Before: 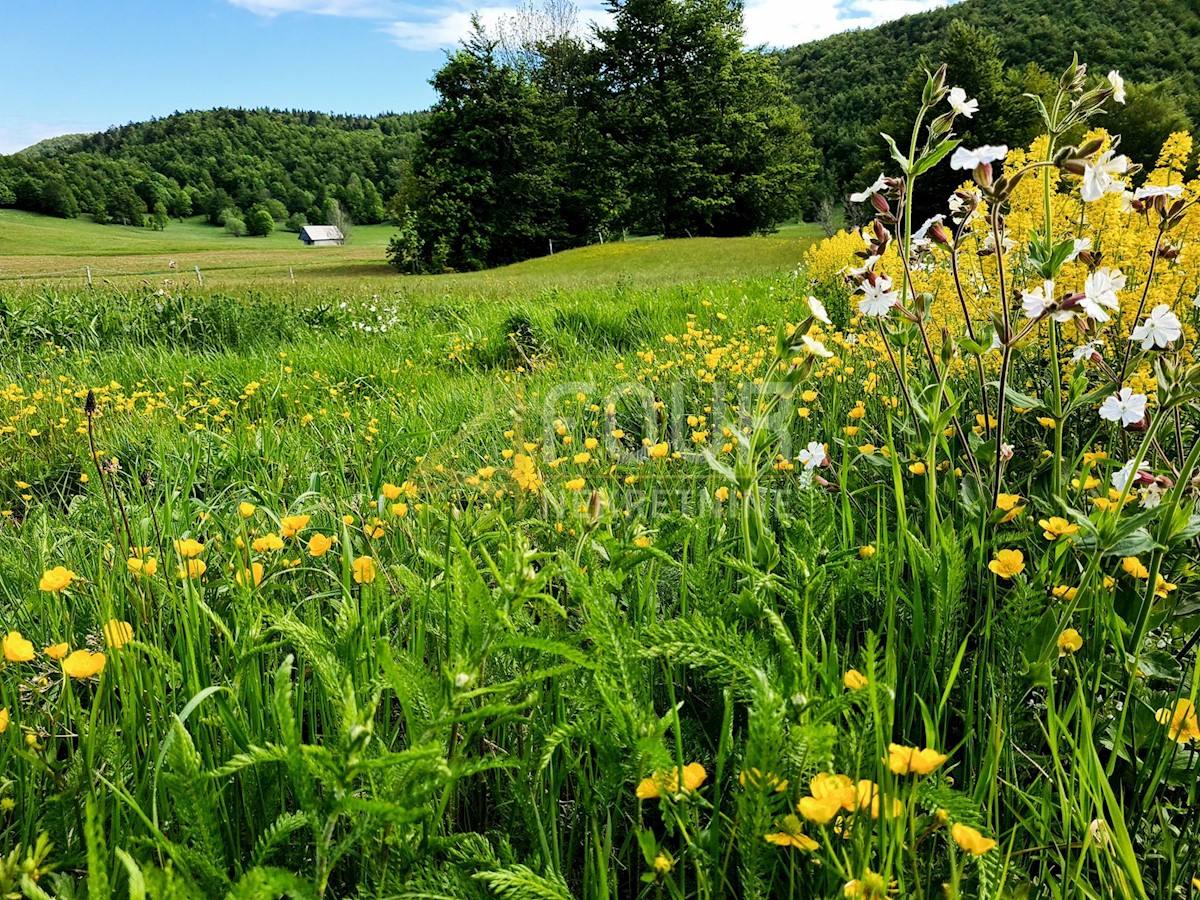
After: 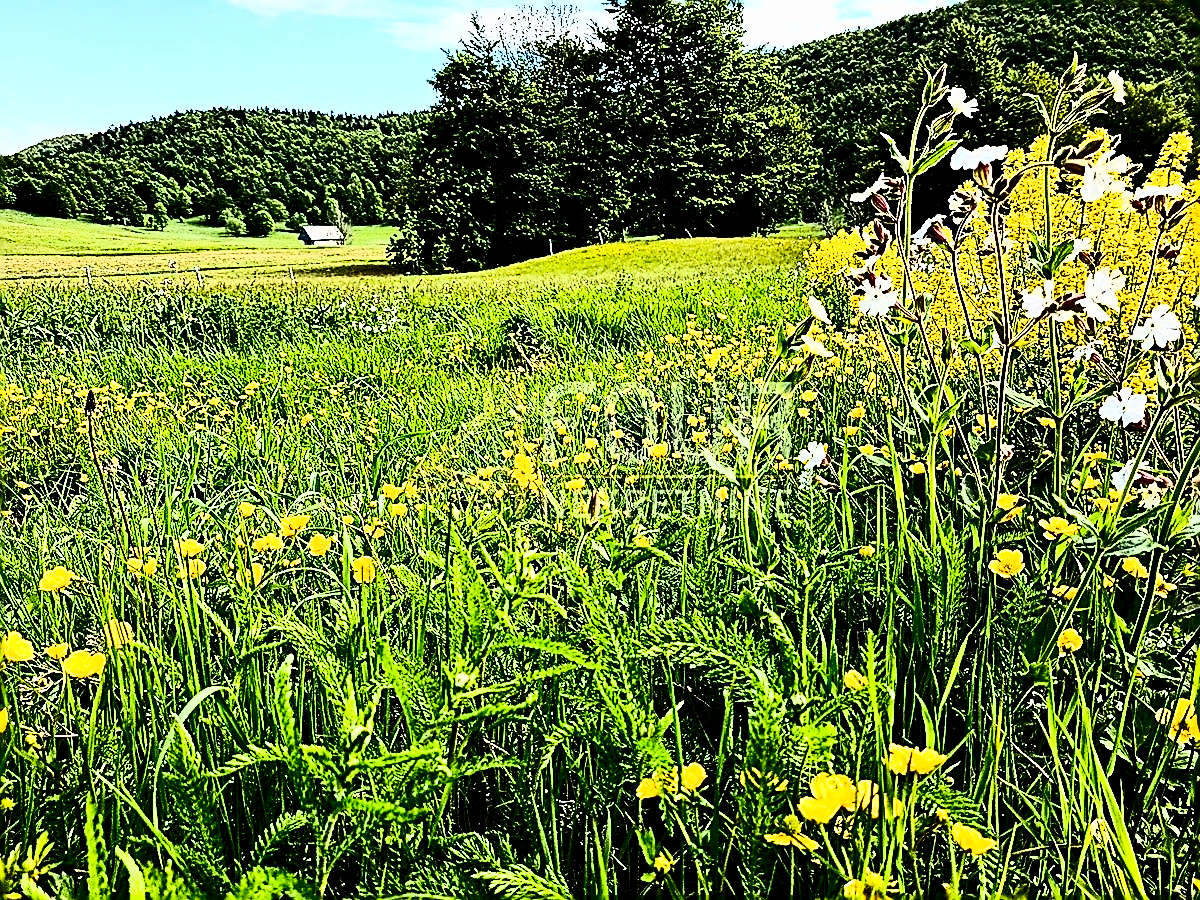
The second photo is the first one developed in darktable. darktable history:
filmic rgb: black relative exposure -7.6 EV, white relative exposure 4.64 EV, threshold 3 EV, target black luminance 0%, hardness 3.55, latitude 50.51%, contrast 1.033, highlights saturation mix 10%, shadows ↔ highlights balance -0.198%, color science v4 (2020), enable highlight reconstruction true
contrast brightness saturation: contrast 0.93, brightness 0.2
sharpen: amount 1.861
